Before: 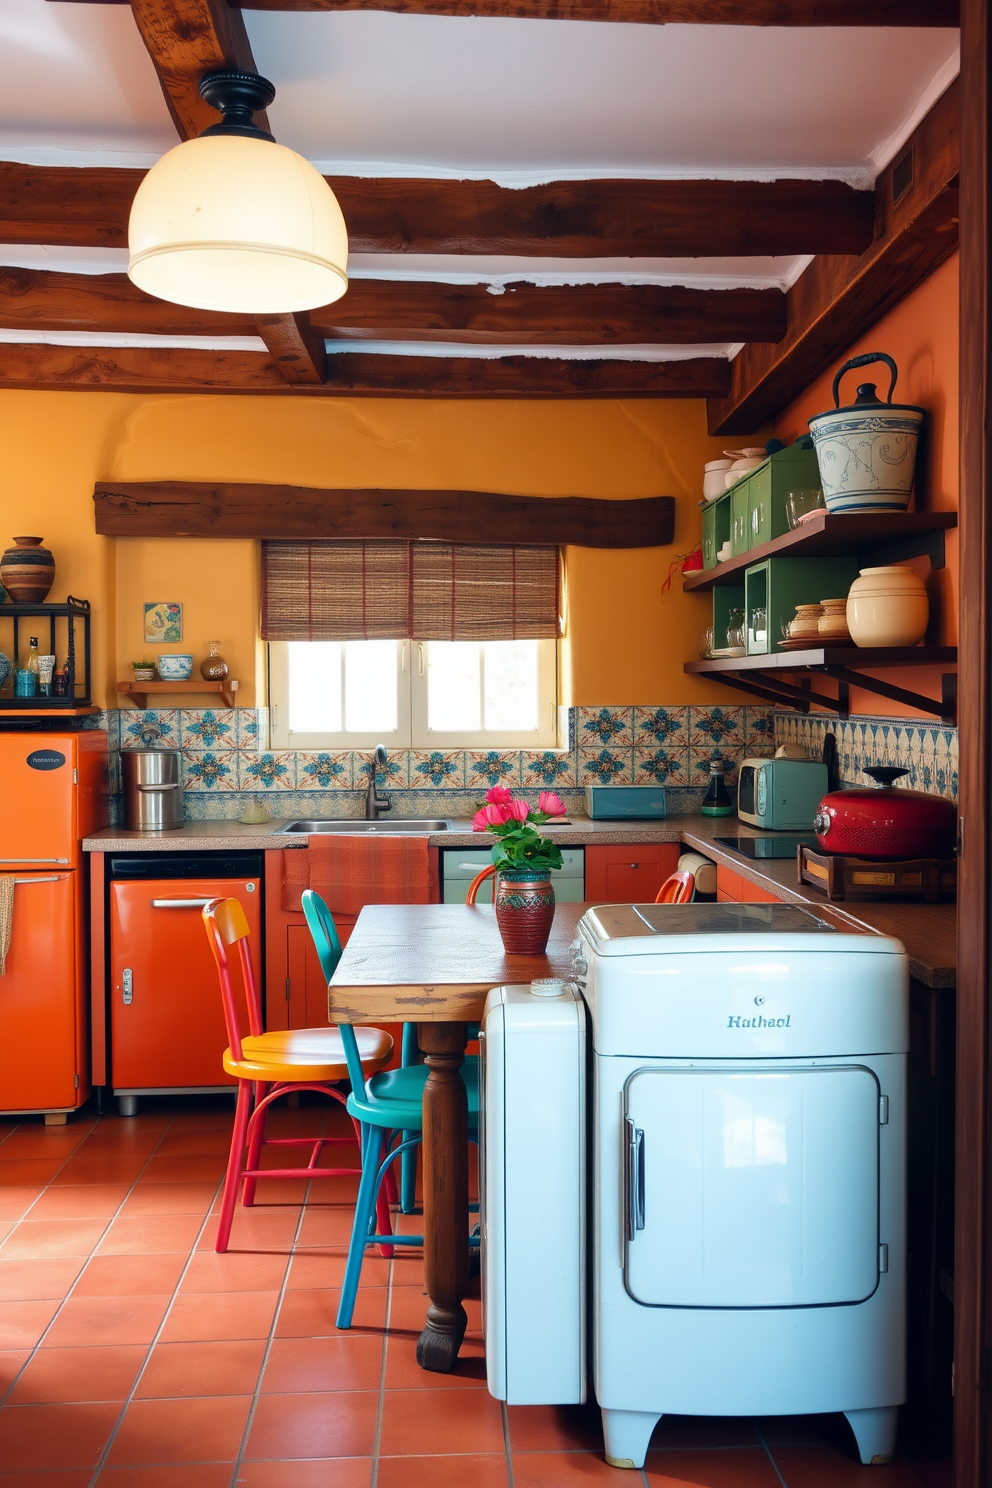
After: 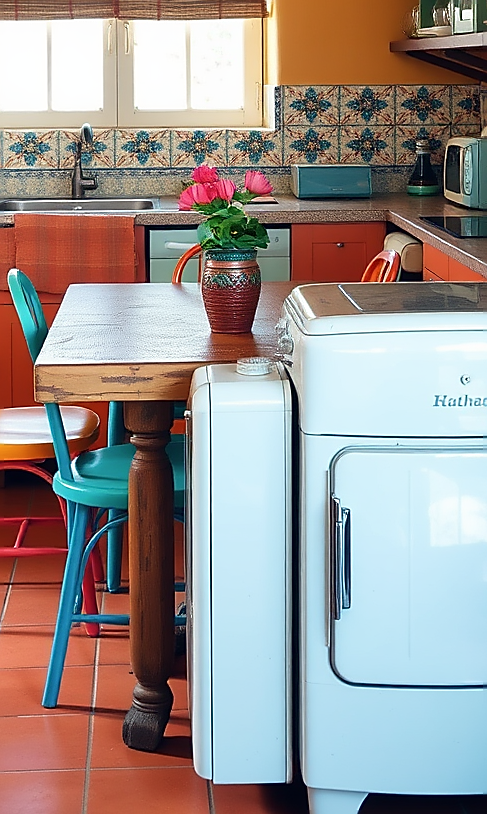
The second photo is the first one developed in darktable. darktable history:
crop: left 29.737%, top 41.796%, right 21.094%, bottom 3.477%
sharpen: radius 1.357, amount 1.248, threshold 0.776
contrast brightness saturation: saturation -0.049
